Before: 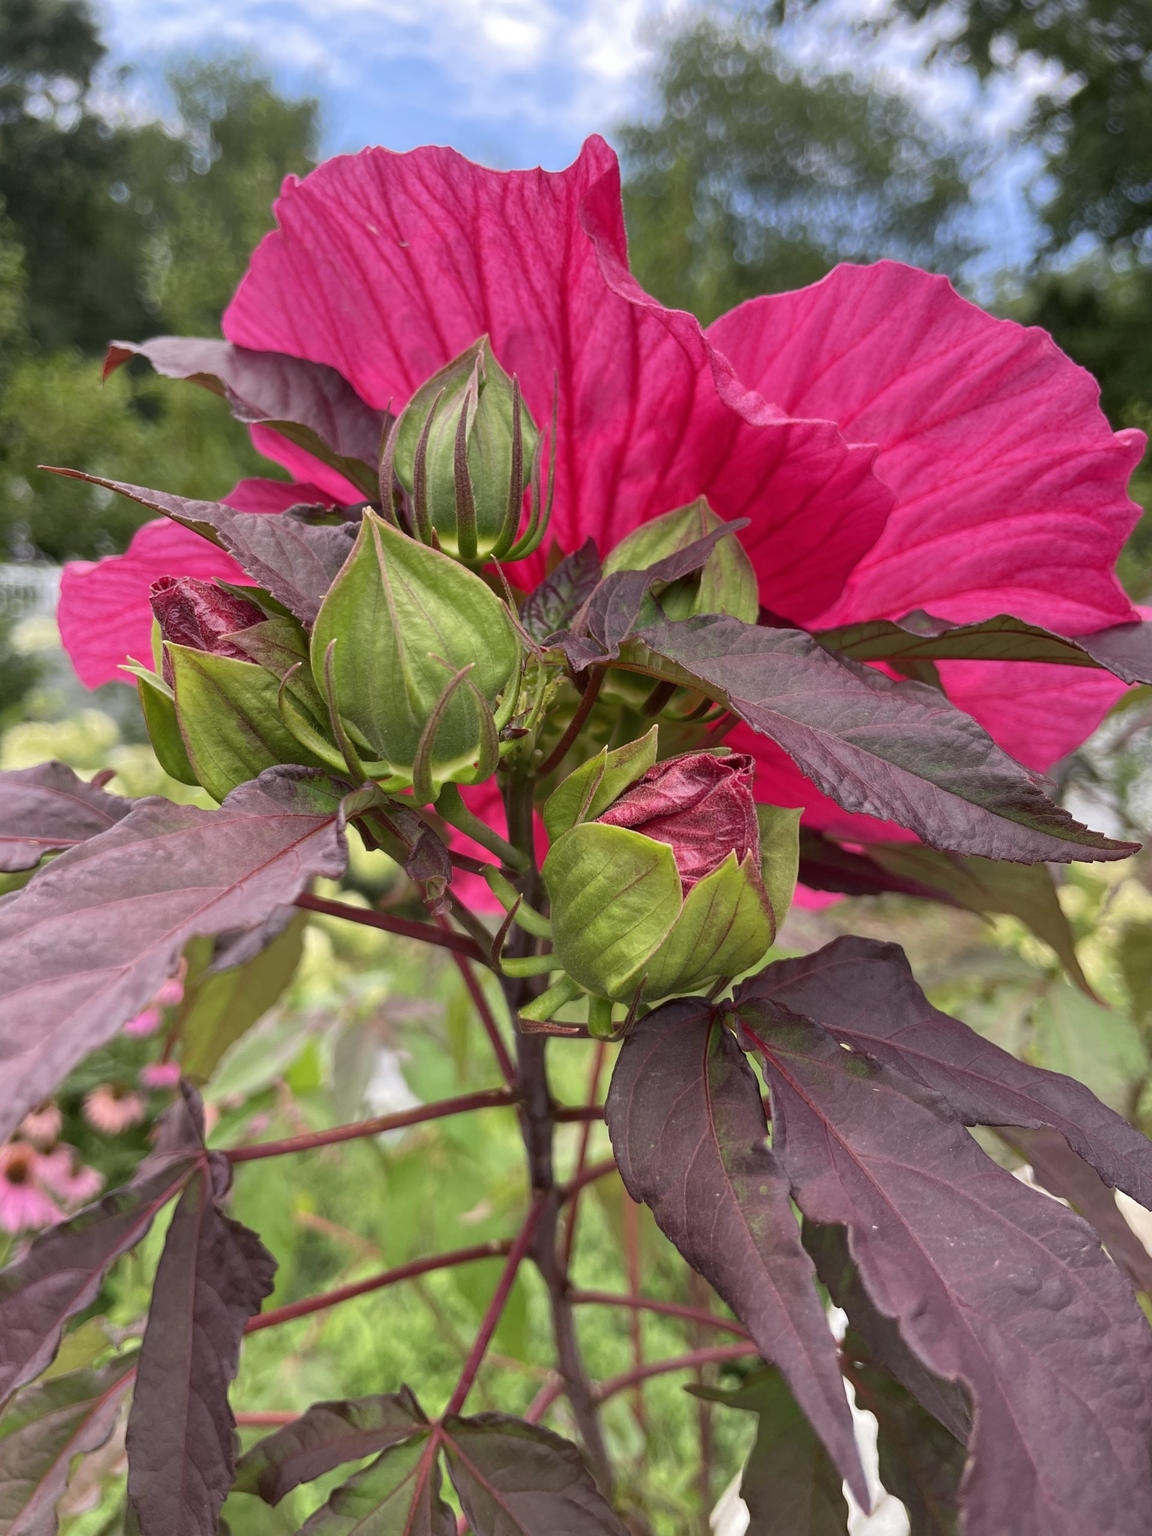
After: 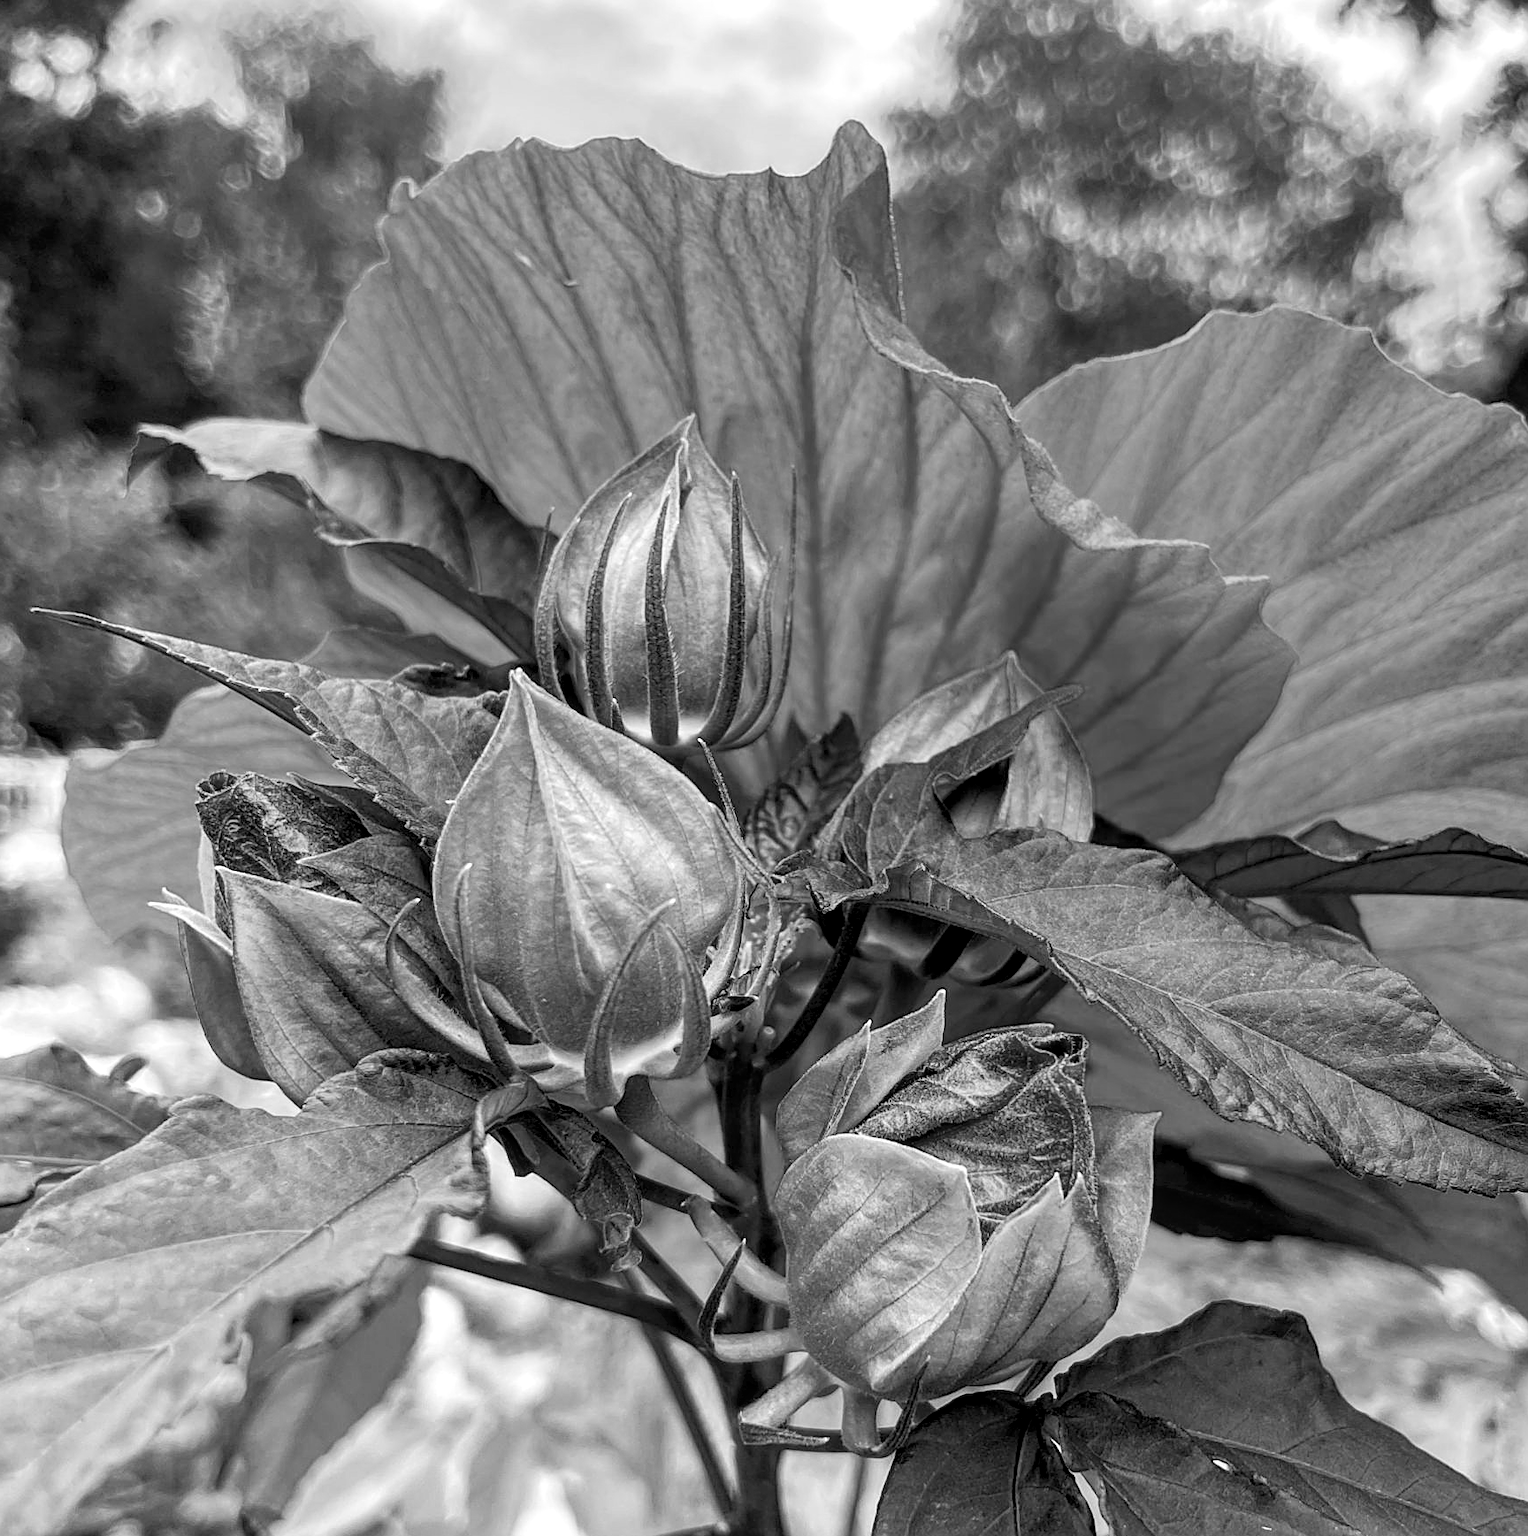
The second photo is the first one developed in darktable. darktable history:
tone equalizer: -8 EV -0.417 EV, -7 EV -0.389 EV, -6 EV -0.333 EV, -5 EV -0.222 EV, -3 EV 0.222 EV, -2 EV 0.333 EV, -1 EV 0.389 EV, +0 EV 0.417 EV, edges refinement/feathering 500, mask exposure compensation -1.57 EV, preserve details no
crop: left 1.509%, top 3.452%, right 7.696%, bottom 28.452%
exposure: black level correction 0.012, compensate highlight preservation false
monochrome: on, module defaults
local contrast: on, module defaults
sharpen: on, module defaults
tone curve: curves: ch0 [(0, 0) (0.003, 0.032) (0.011, 0.033) (0.025, 0.036) (0.044, 0.046) (0.069, 0.069) (0.1, 0.108) (0.136, 0.157) (0.177, 0.208) (0.224, 0.256) (0.277, 0.313) (0.335, 0.379) (0.399, 0.444) (0.468, 0.514) (0.543, 0.595) (0.623, 0.687) (0.709, 0.772) (0.801, 0.854) (0.898, 0.933) (1, 1)], preserve colors none
